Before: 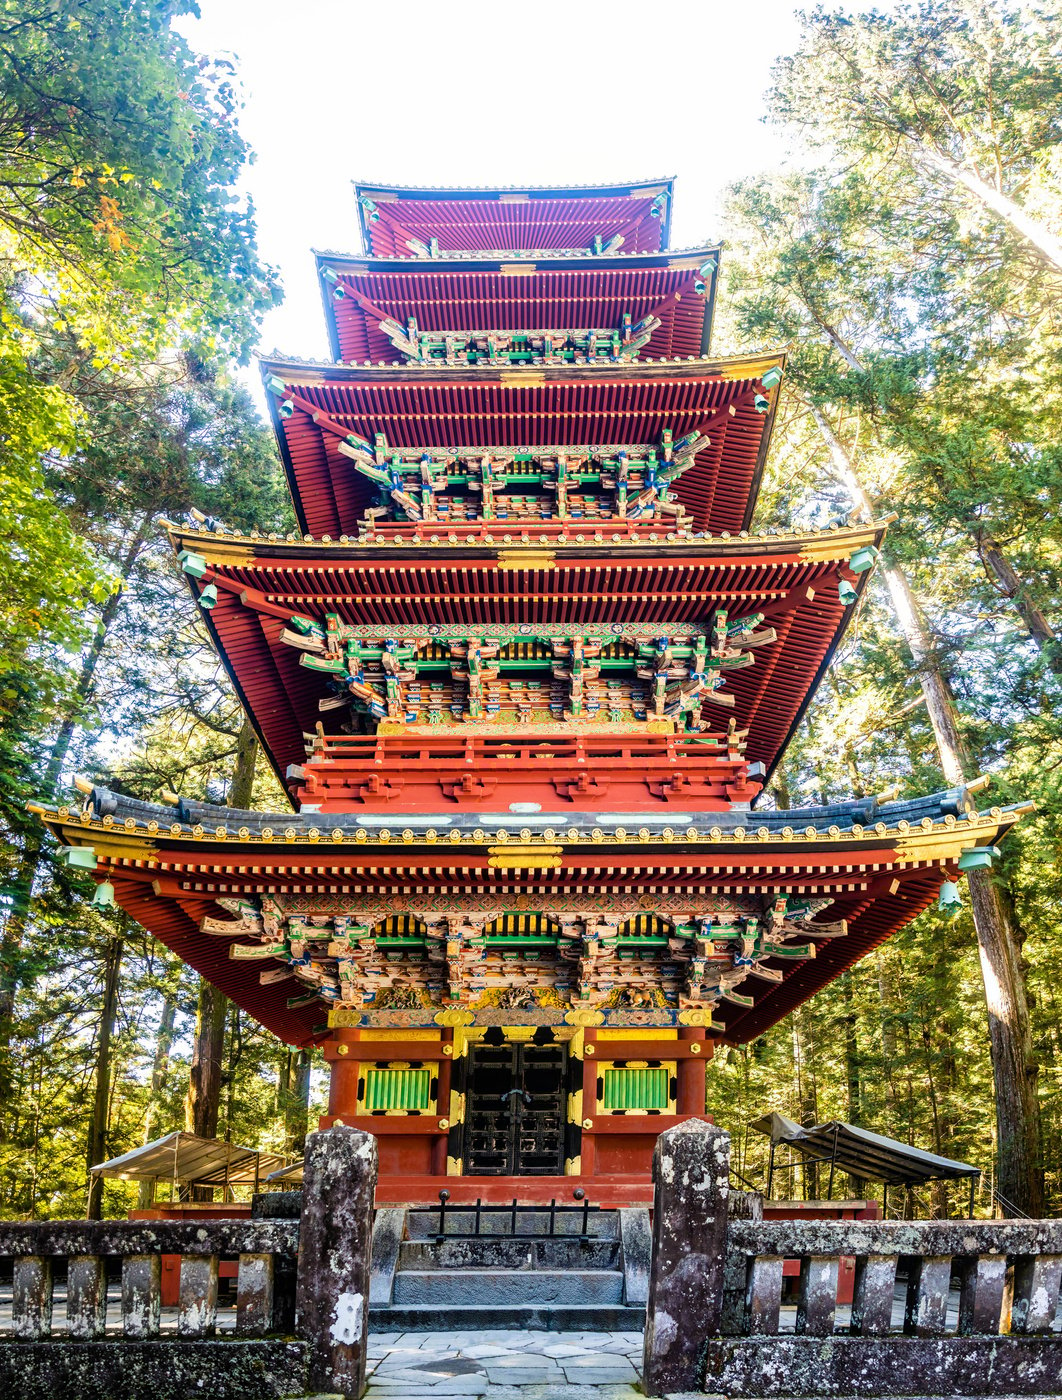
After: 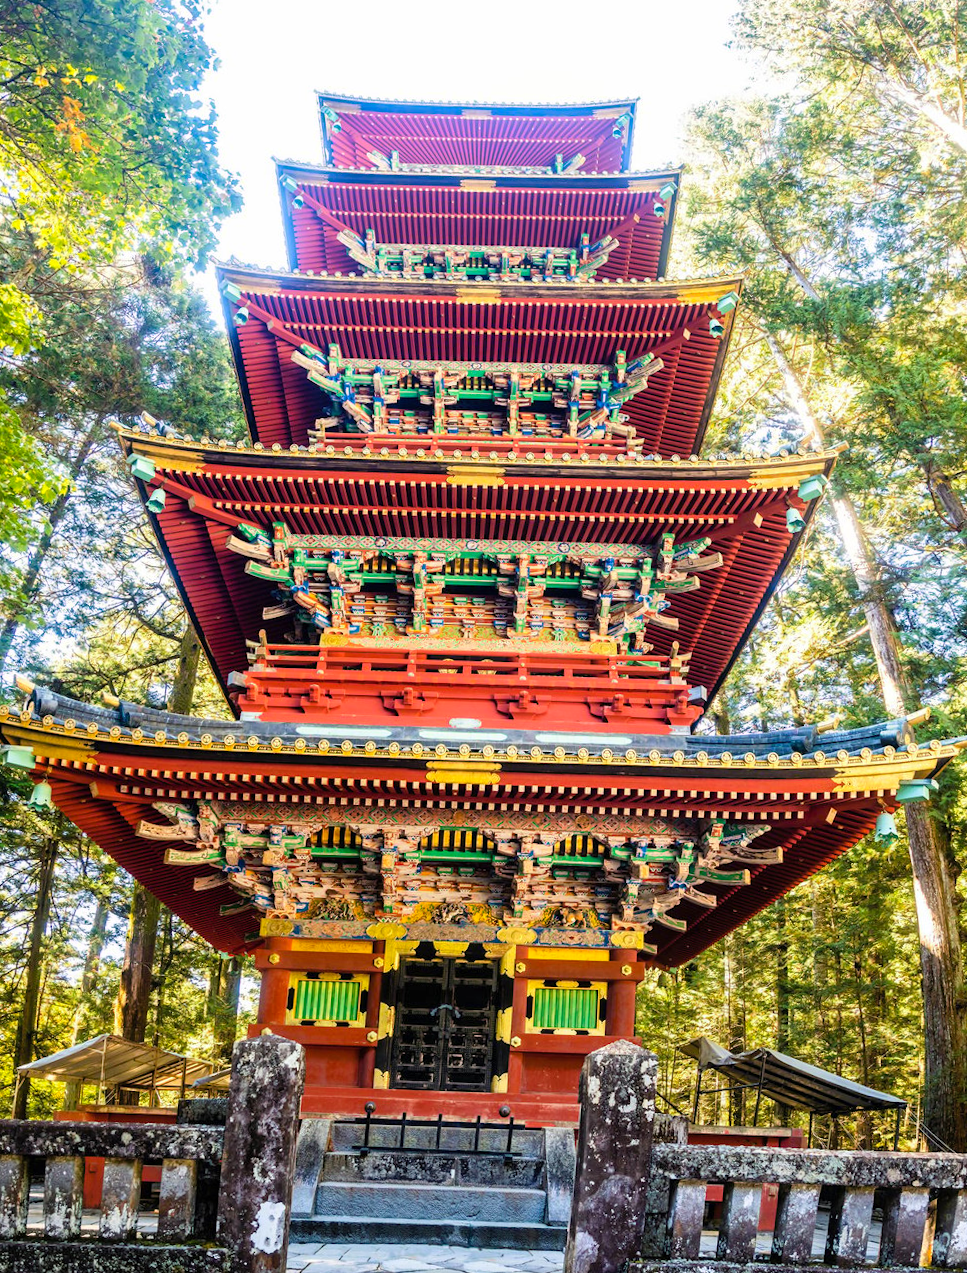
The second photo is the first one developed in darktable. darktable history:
crop and rotate: angle -2.11°, left 3.143%, top 3.957%, right 1.43%, bottom 0.694%
shadows and highlights: shadows 2.45, highlights -16.39, soften with gaussian
contrast brightness saturation: contrast 0.033, brightness 0.056, saturation 0.132
